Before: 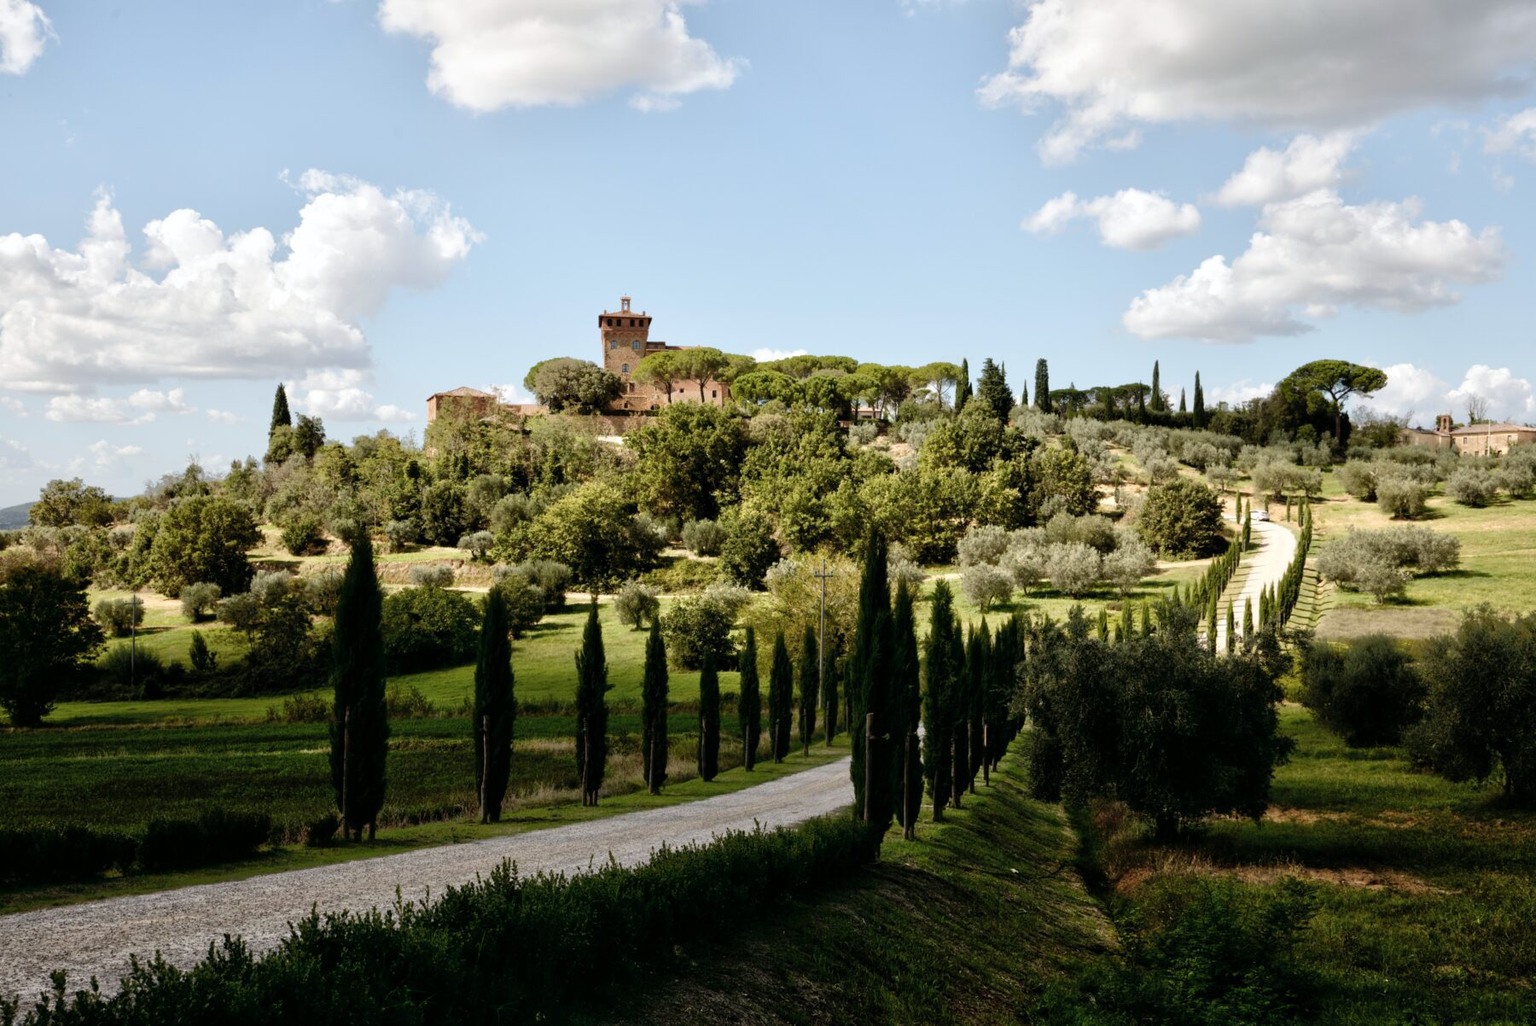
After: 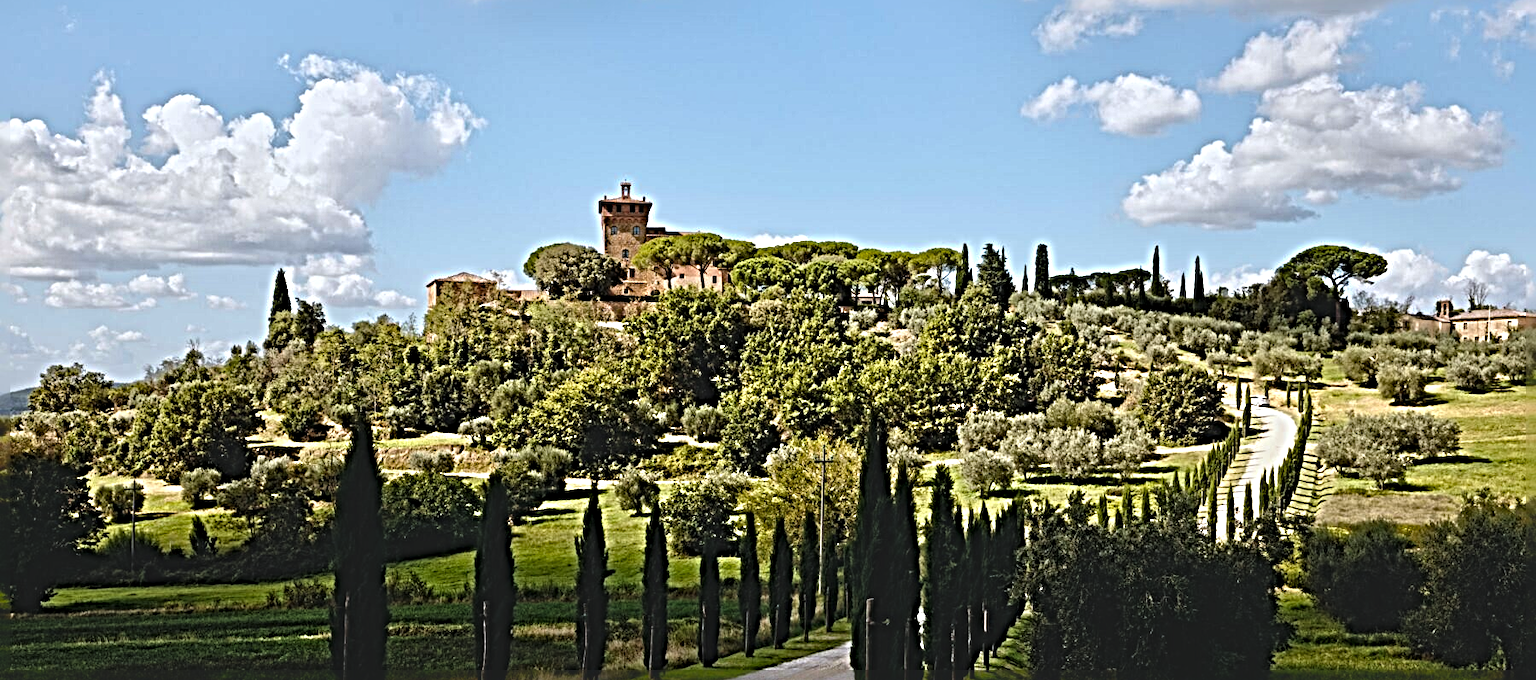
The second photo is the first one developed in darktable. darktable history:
crop: top 11.182%, bottom 22.365%
sharpen: radius 6.278, amount 1.795, threshold 0.05
exposure: black level correction -0.014, exposure -0.191 EV, compensate highlight preservation false
color correction: highlights a* -0.14, highlights b* -5.6, shadows a* -0.139, shadows b* -0.079
color balance rgb: perceptual saturation grading › global saturation 19.285%, global vibrance 20%
haze removal: compatibility mode true, adaptive false
